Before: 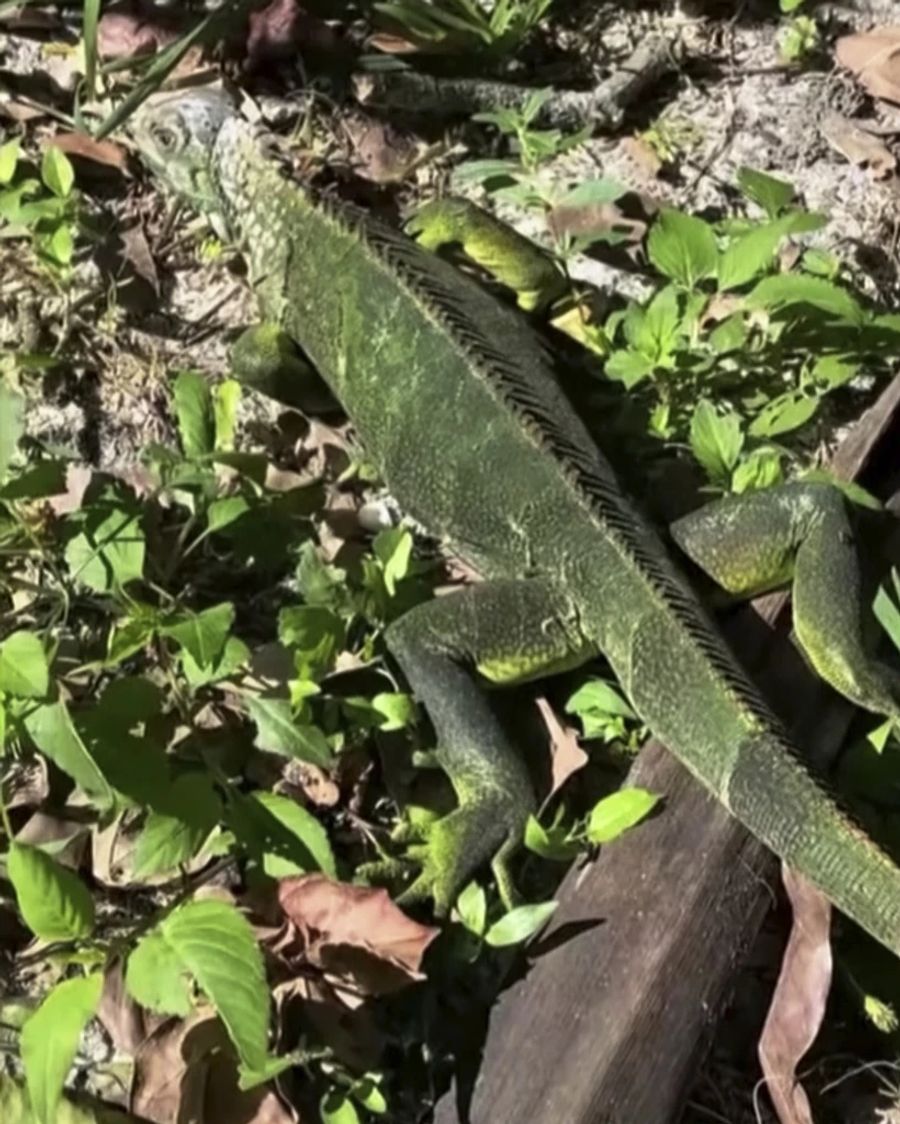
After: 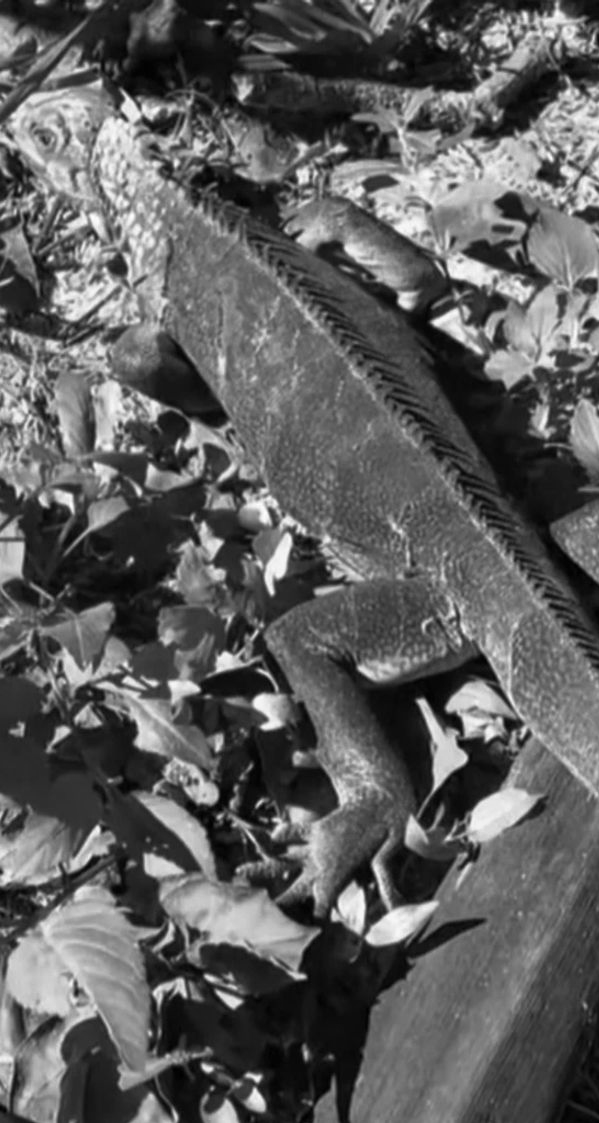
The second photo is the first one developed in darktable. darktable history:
monochrome: on, module defaults
crop and rotate: left 13.409%, right 19.924%
base curve: curves: ch0 [(0, 0) (0.303, 0.277) (1, 1)]
